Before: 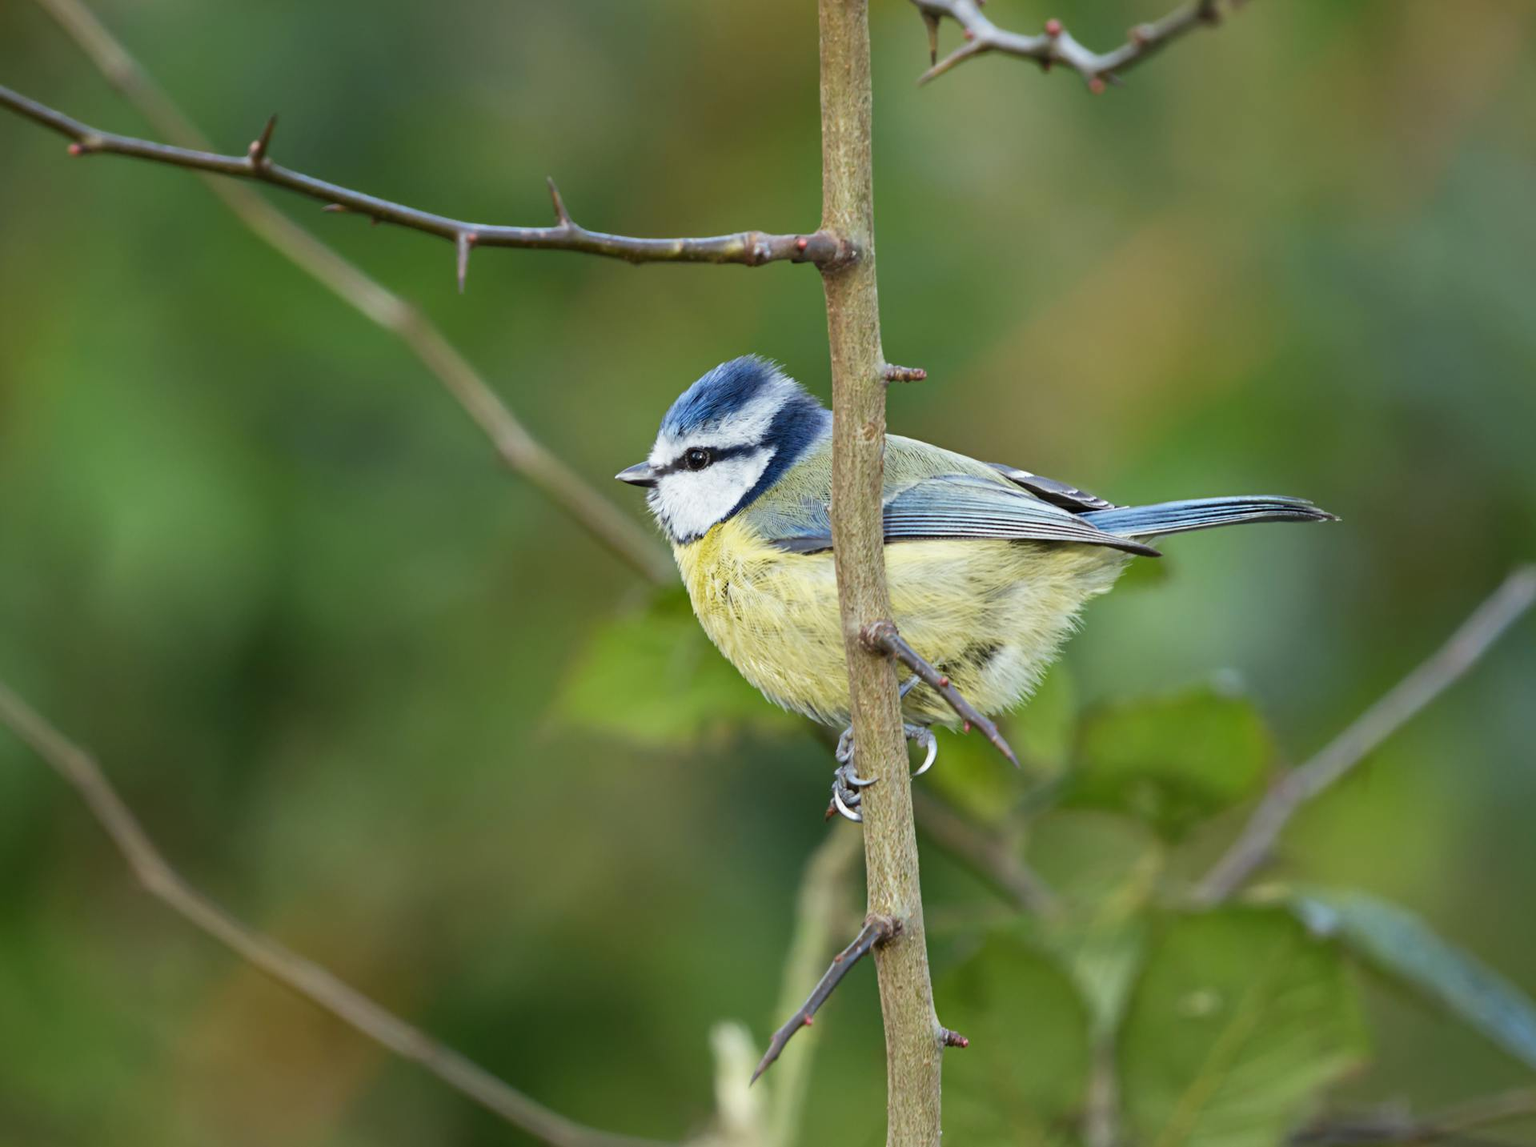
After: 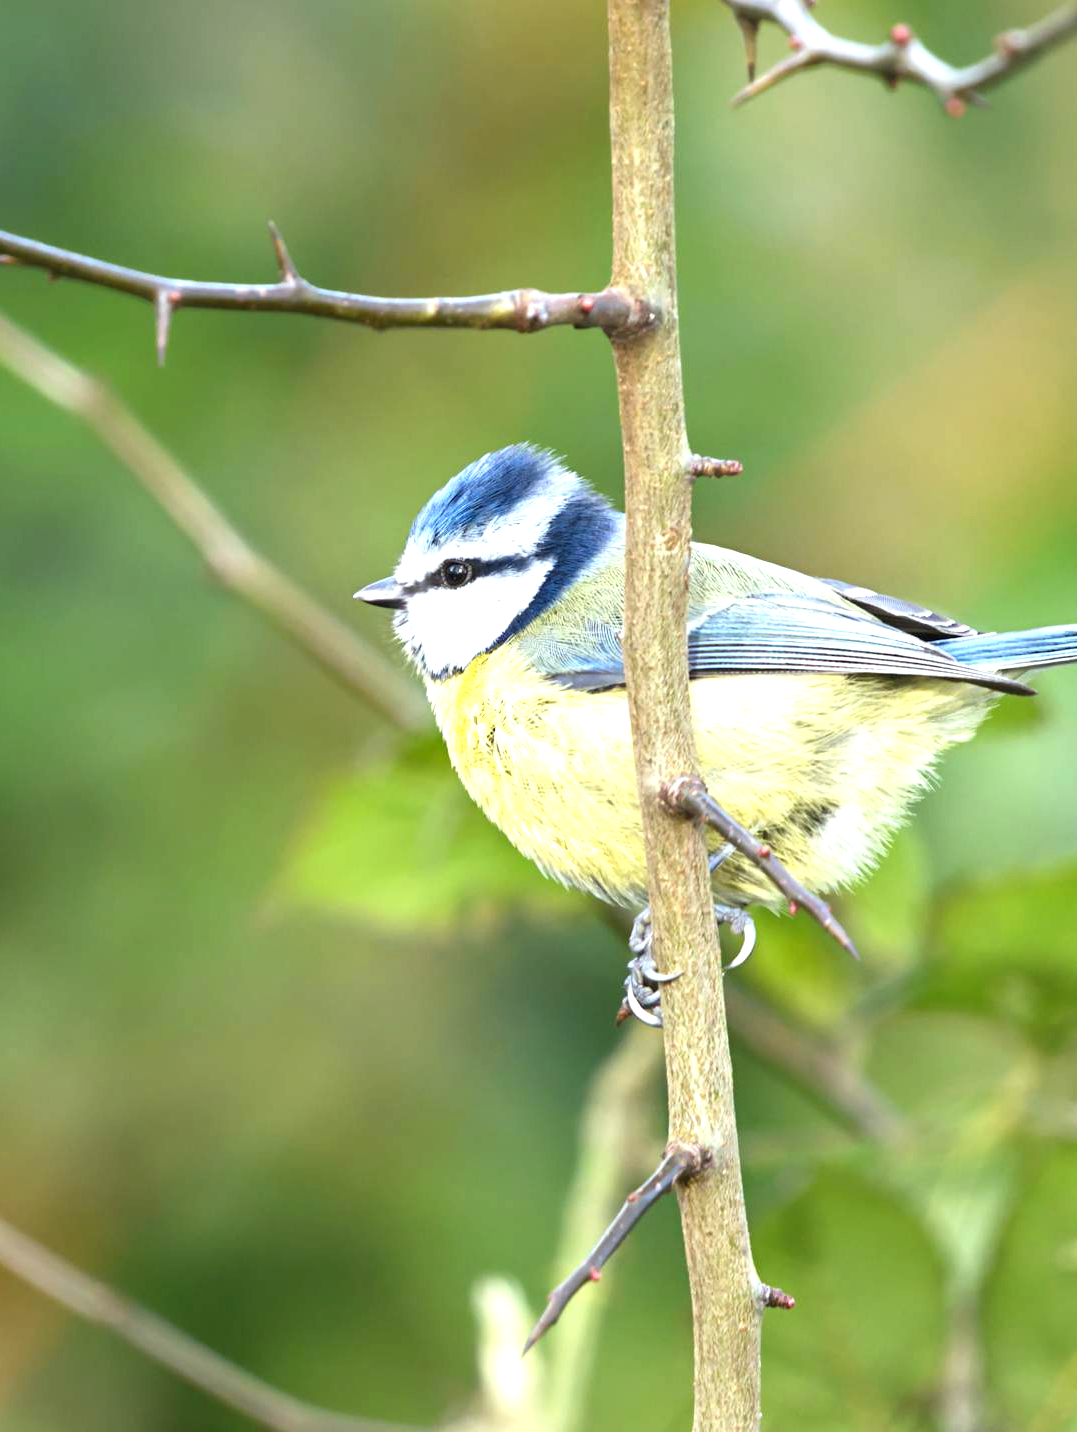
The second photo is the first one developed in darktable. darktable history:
exposure: exposure 1.137 EV, compensate highlight preservation false
crop: left 21.674%, right 22.086%
